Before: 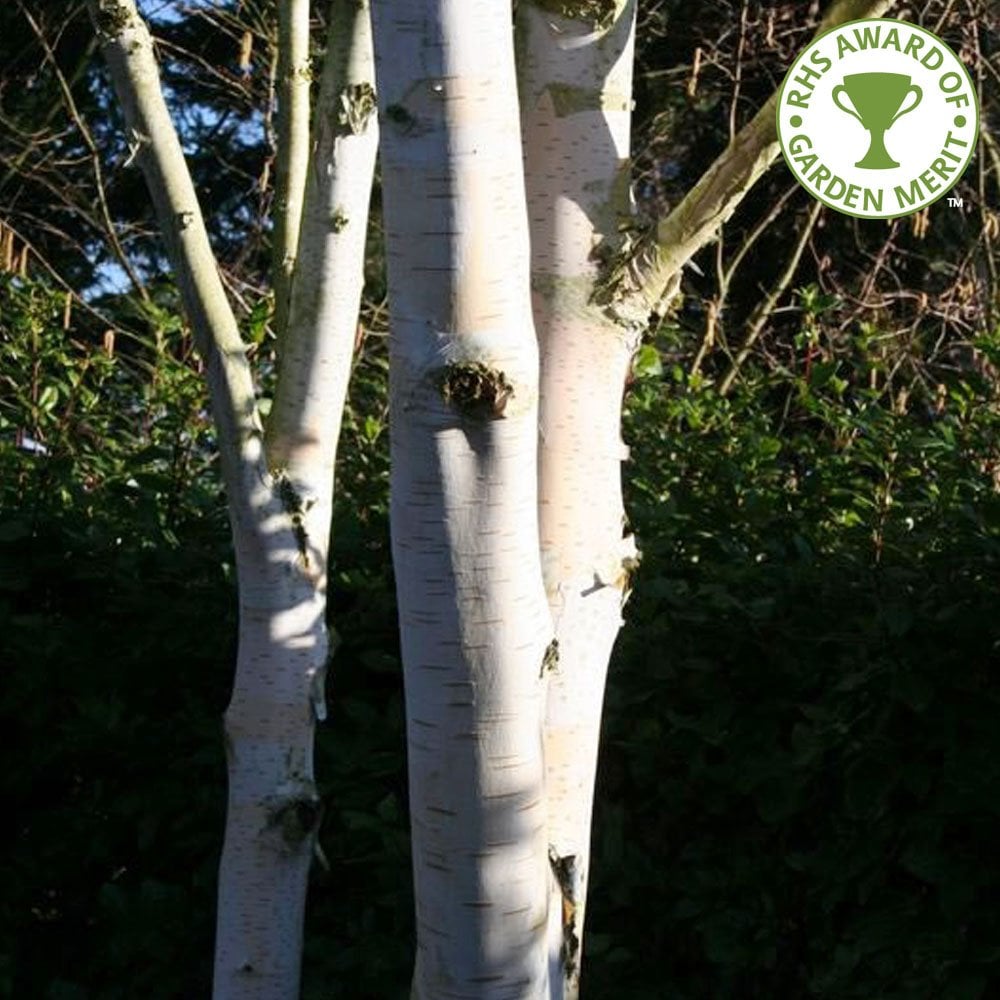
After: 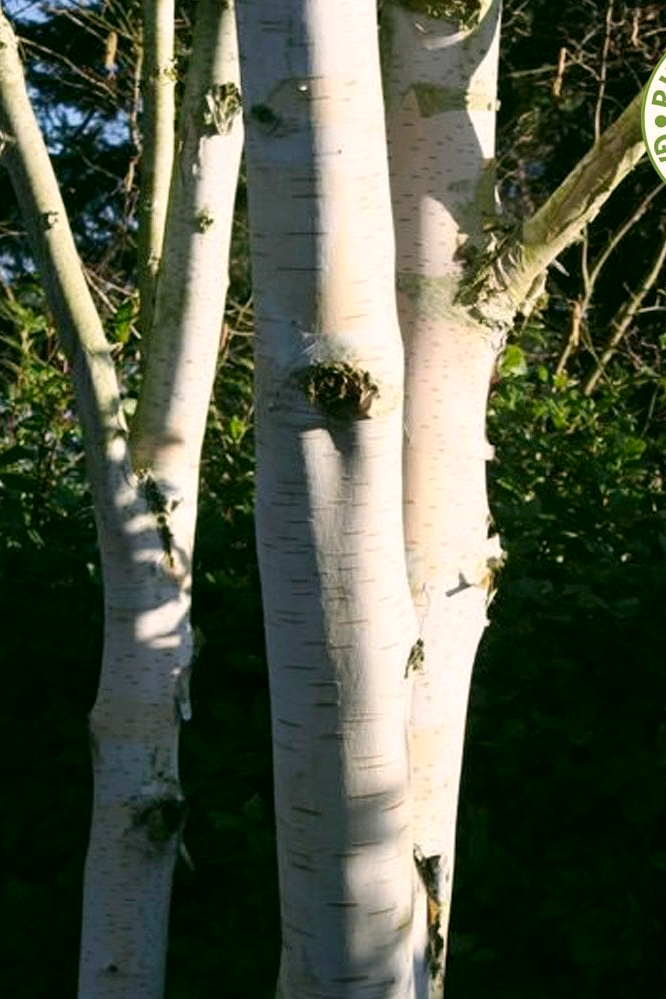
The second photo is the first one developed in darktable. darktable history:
color correction: highlights a* 4.02, highlights b* 4.98, shadows a* -7.55, shadows b* 4.98
crop and rotate: left 13.537%, right 19.796%
